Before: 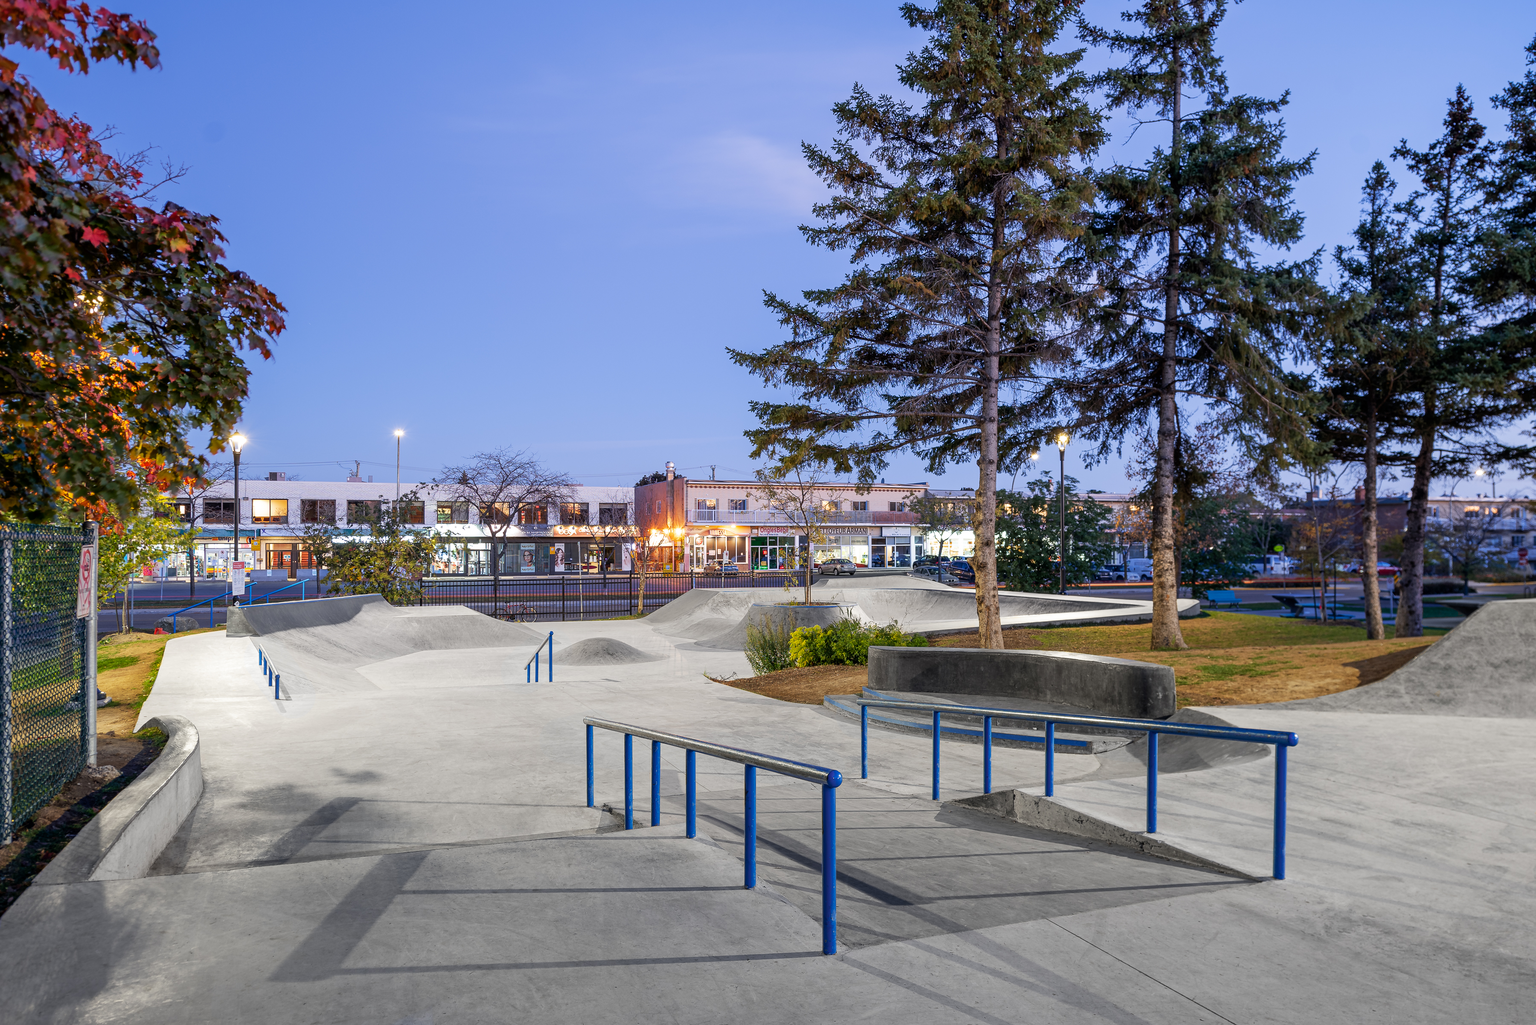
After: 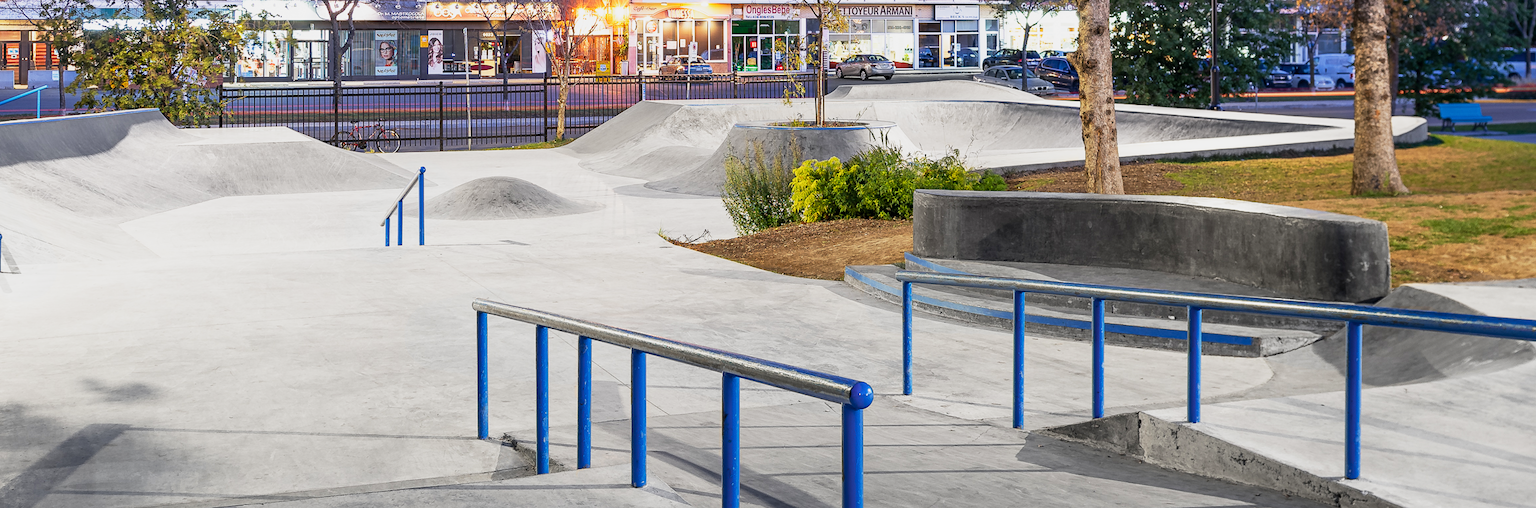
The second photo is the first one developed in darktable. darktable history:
base curve: curves: ch0 [(0, 0) (0.088, 0.125) (0.176, 0.251) (0.354, 0.501) (0.613, 0.749) (1, 0.877)], preserve colors none
crop: left 18.166%, top 51.109%, right 17.264%, bottom 16.886%
